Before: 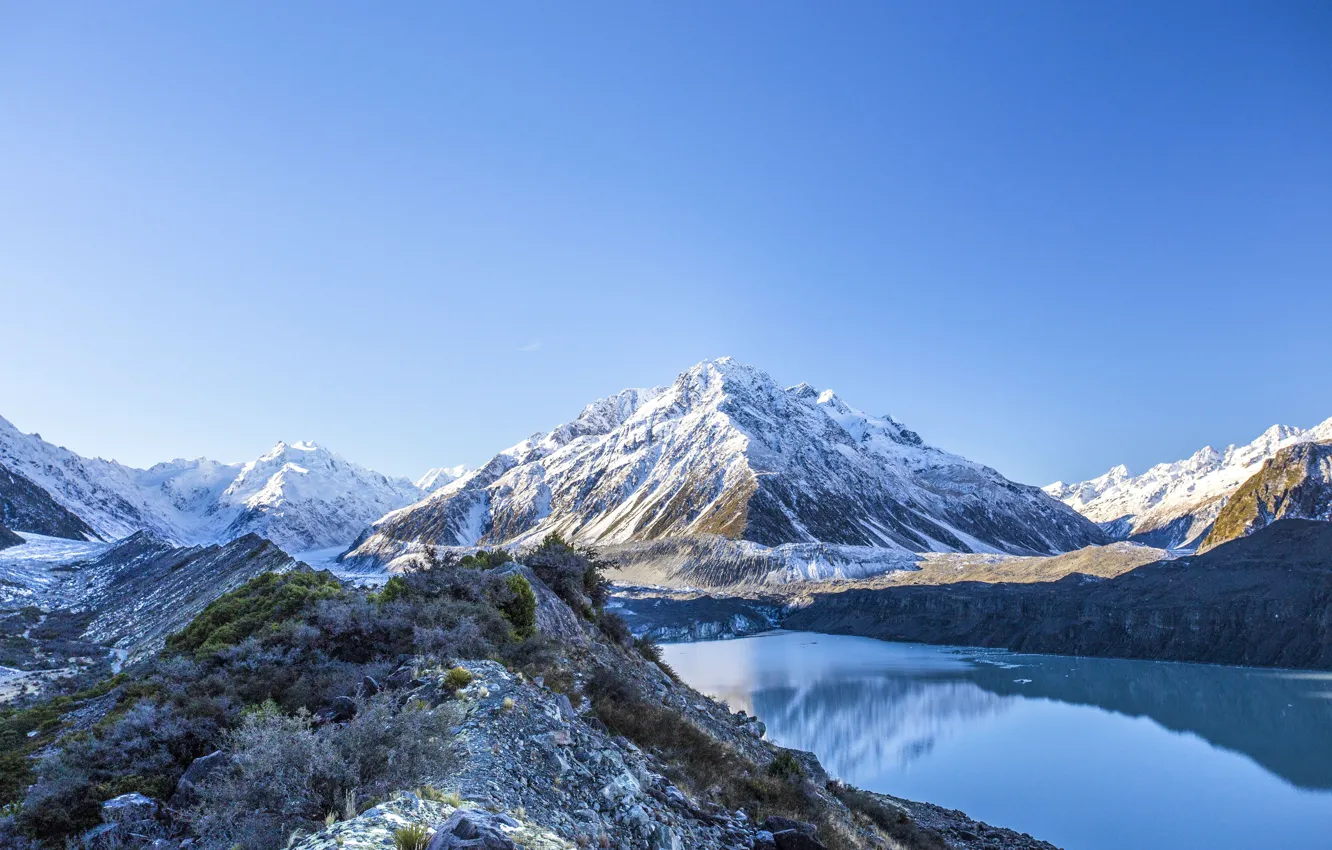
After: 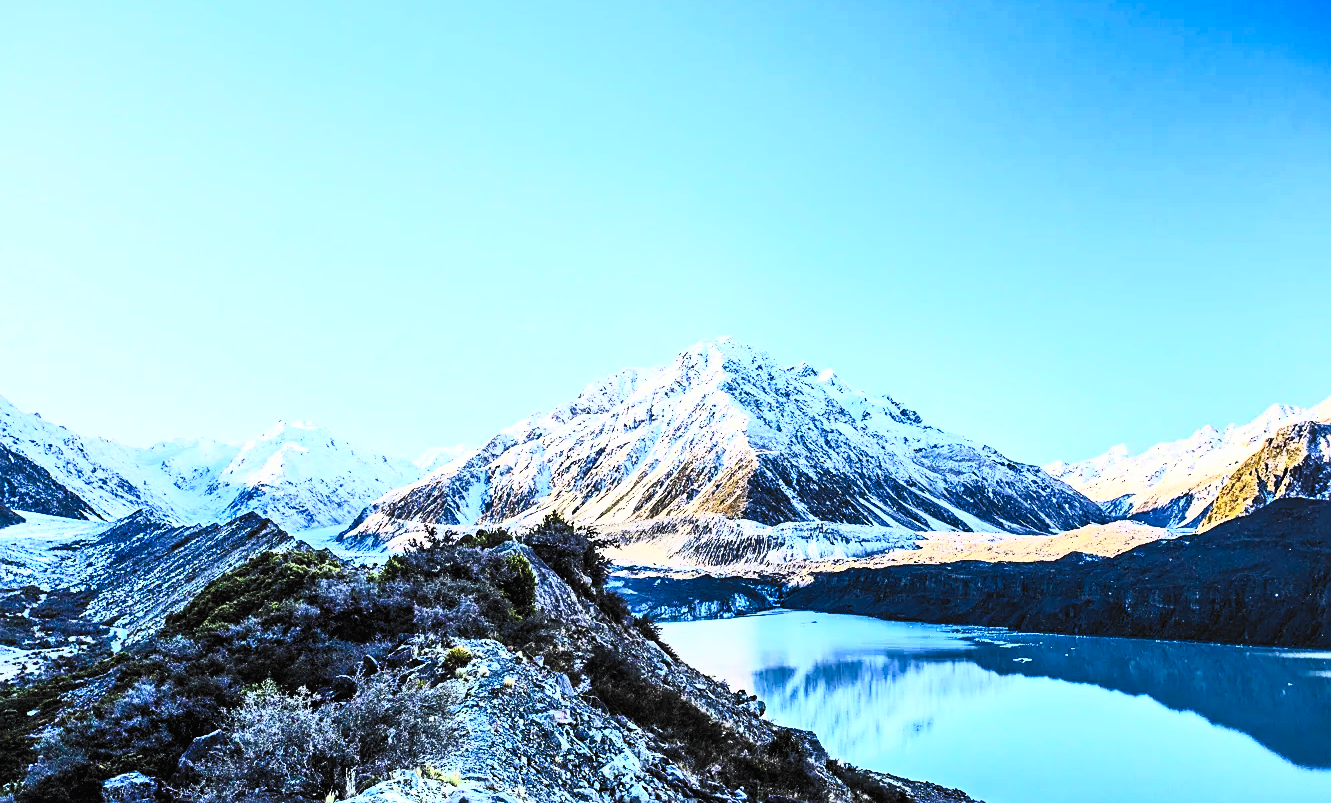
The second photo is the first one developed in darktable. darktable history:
contrast brightness saturation: contrast 0.82, brightness 0.601, saturation 0.586
sharpen: on, module defaults
crop and rotate: top 2.482%, bottom 3.029%
filmic rgb: black relative exposure -5.05 EV, white relative exposure 3.99 EV, hardness 2.9, contrast 1.3, highlights saturation mix -30.87%, color science v6 (2022)
